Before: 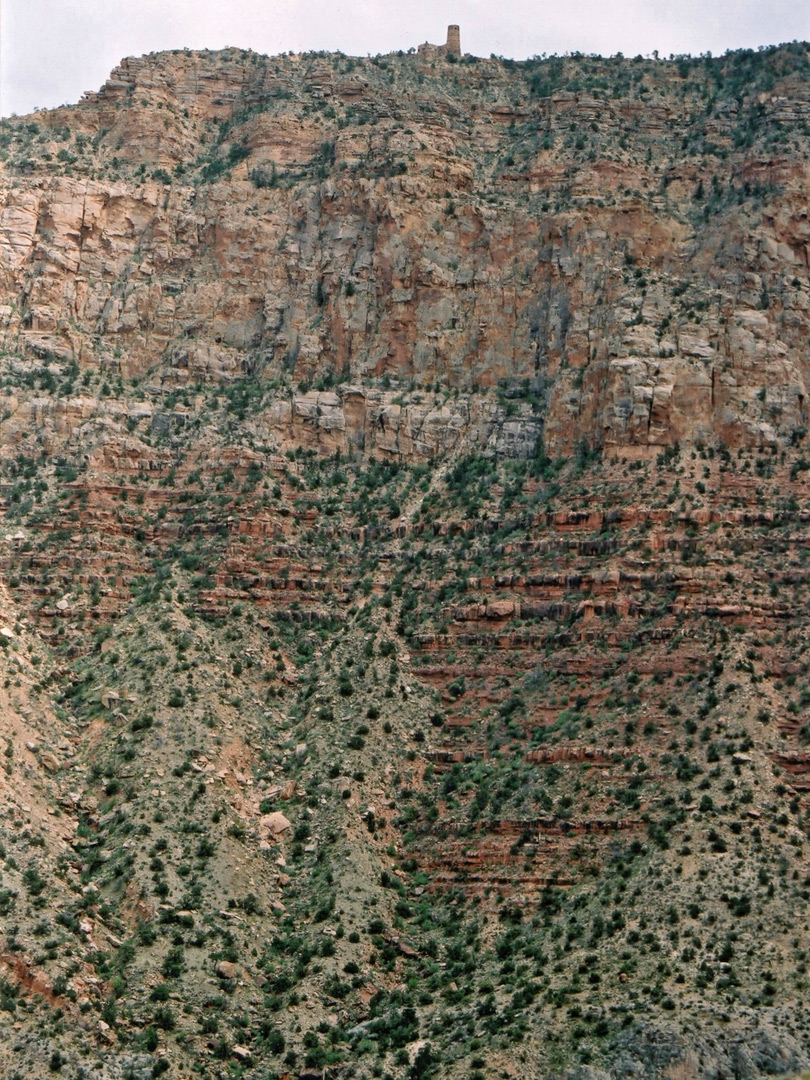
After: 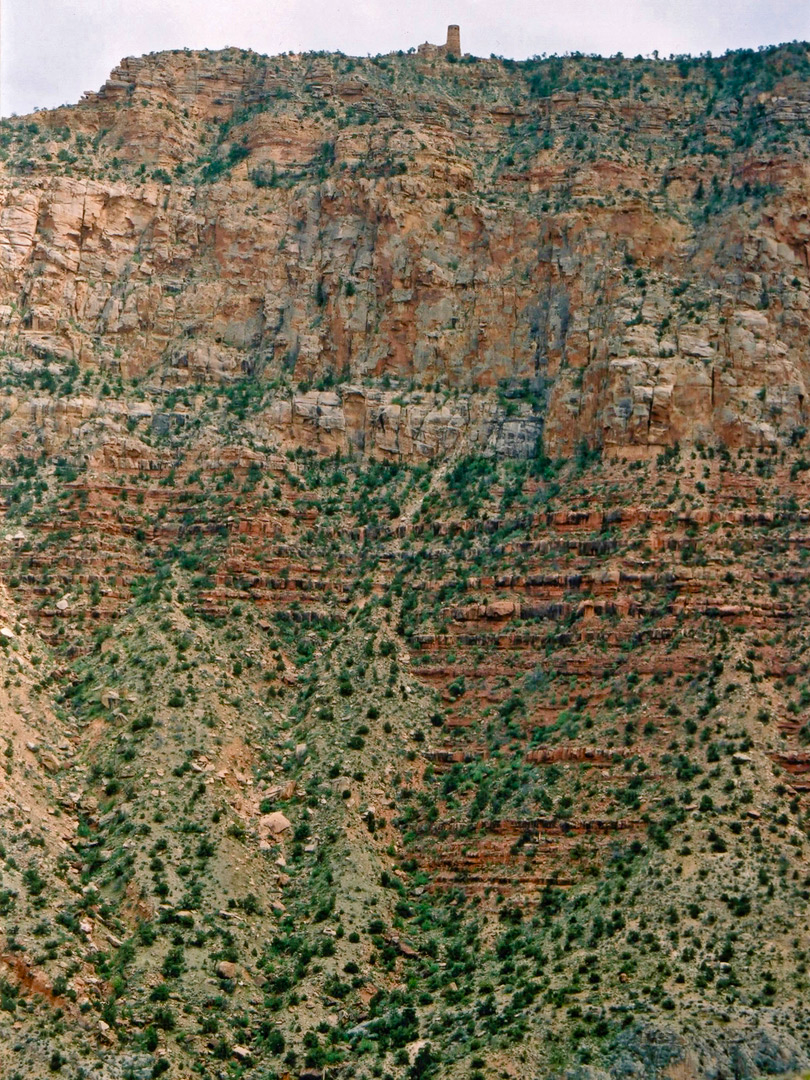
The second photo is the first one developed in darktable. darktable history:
velvia: on, module defaults
shadows and highlights: shadows 36.51, highlights -26.97, soften with gaussian
color balance rgb: linear chroma grading › shadows 16.249%, perceptual saturation grading › global saturation 20%, perceptual saturation grading › highlights -24.811%, perceptual saturation grading › shadows 24.612%
